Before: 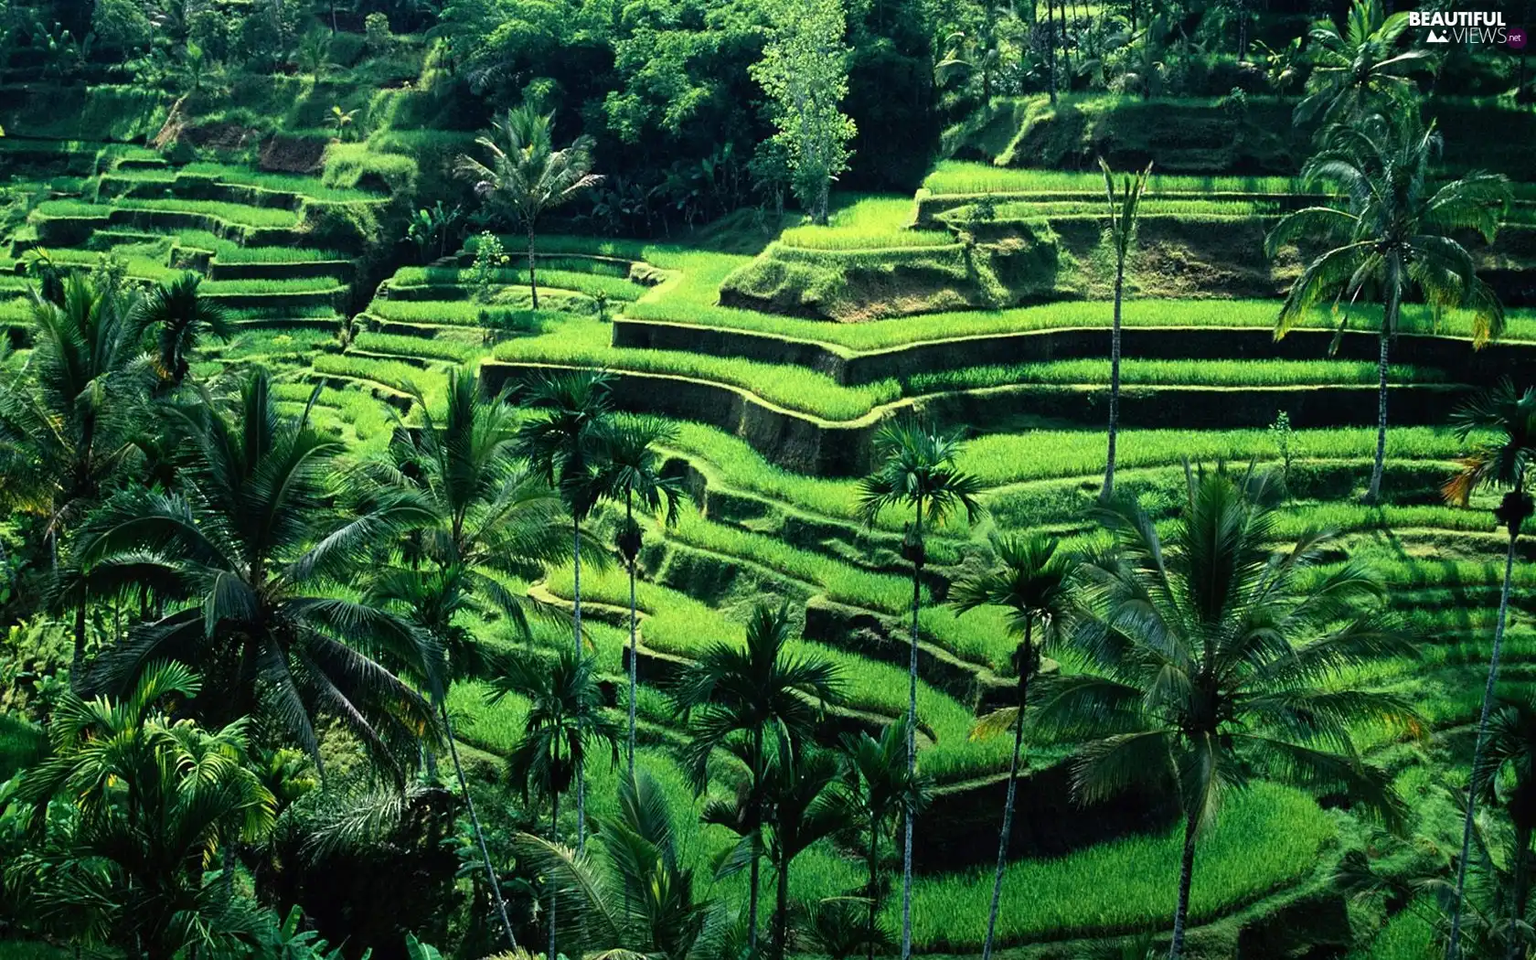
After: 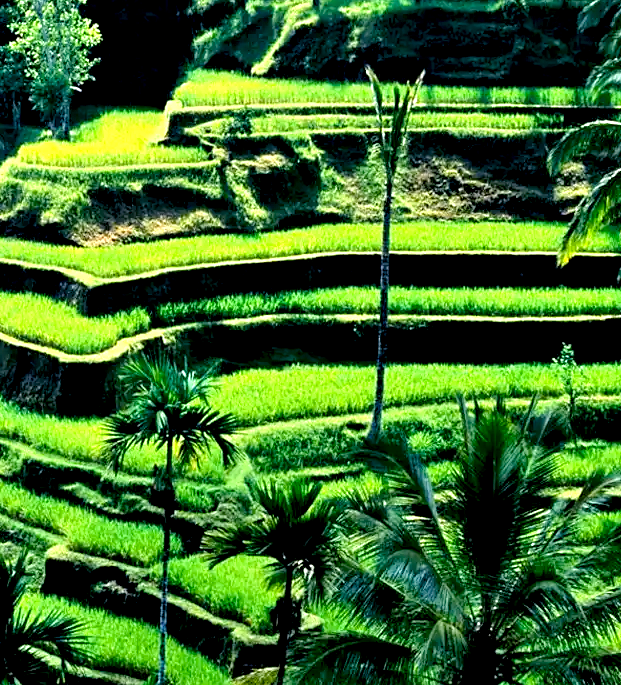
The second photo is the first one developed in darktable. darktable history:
exposure: black level correction 0.009, exposure 0.12 EV, compensate highlight preservation false
crop and rotate: left 49.819%, top 10.128%, right 13.167%, bottom 24.604%
contrast equalizer: y [[0.6 ×6], [0.55 ×6], [0 ×6], [0 ×6], [0 ×6]]
color balance rgb: shadows lift › chroma 3.182%, shadows lift › hue 278.09°, perceptual saturation grading › global saturation 17.078%, perceptual brilliance grading › mid-tones 9.203%, perceptual brilliance grading › shadows 15.193%
